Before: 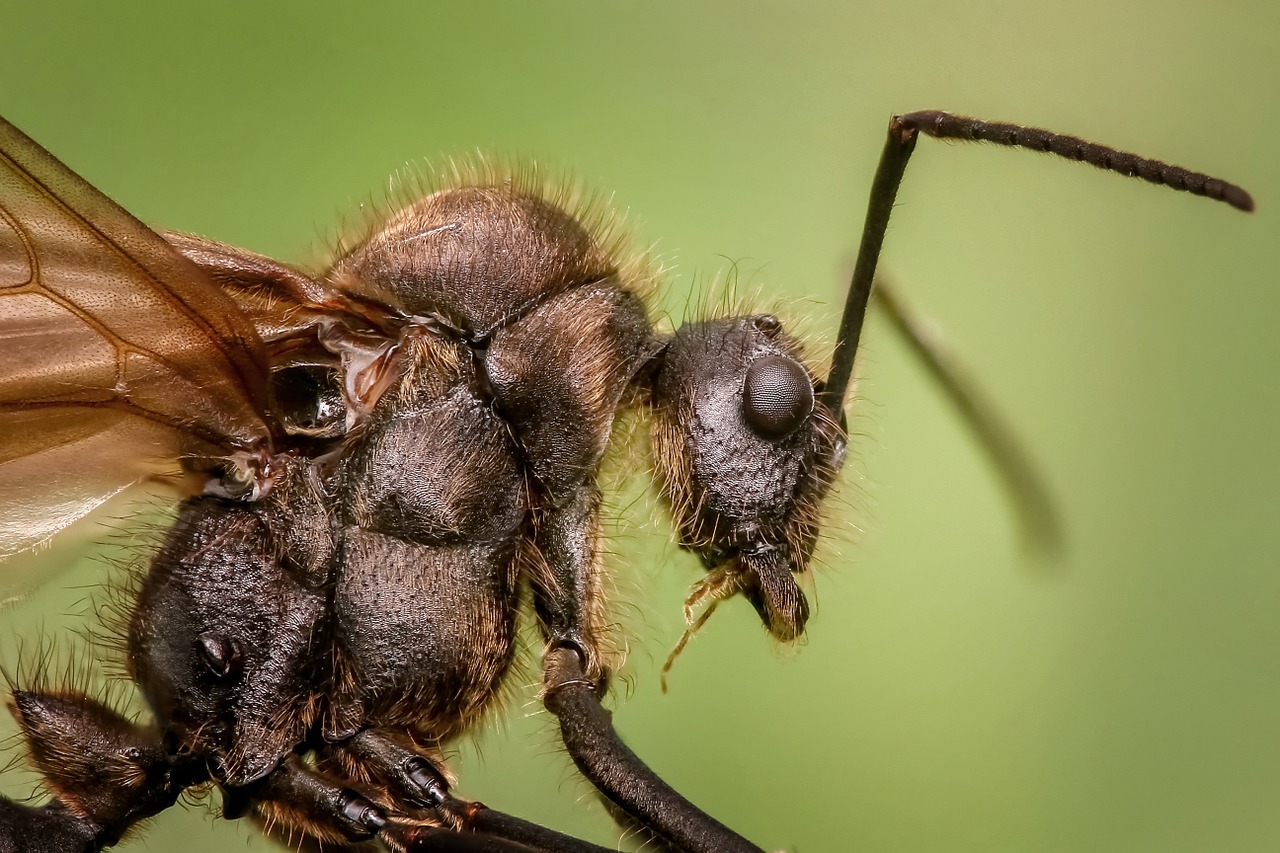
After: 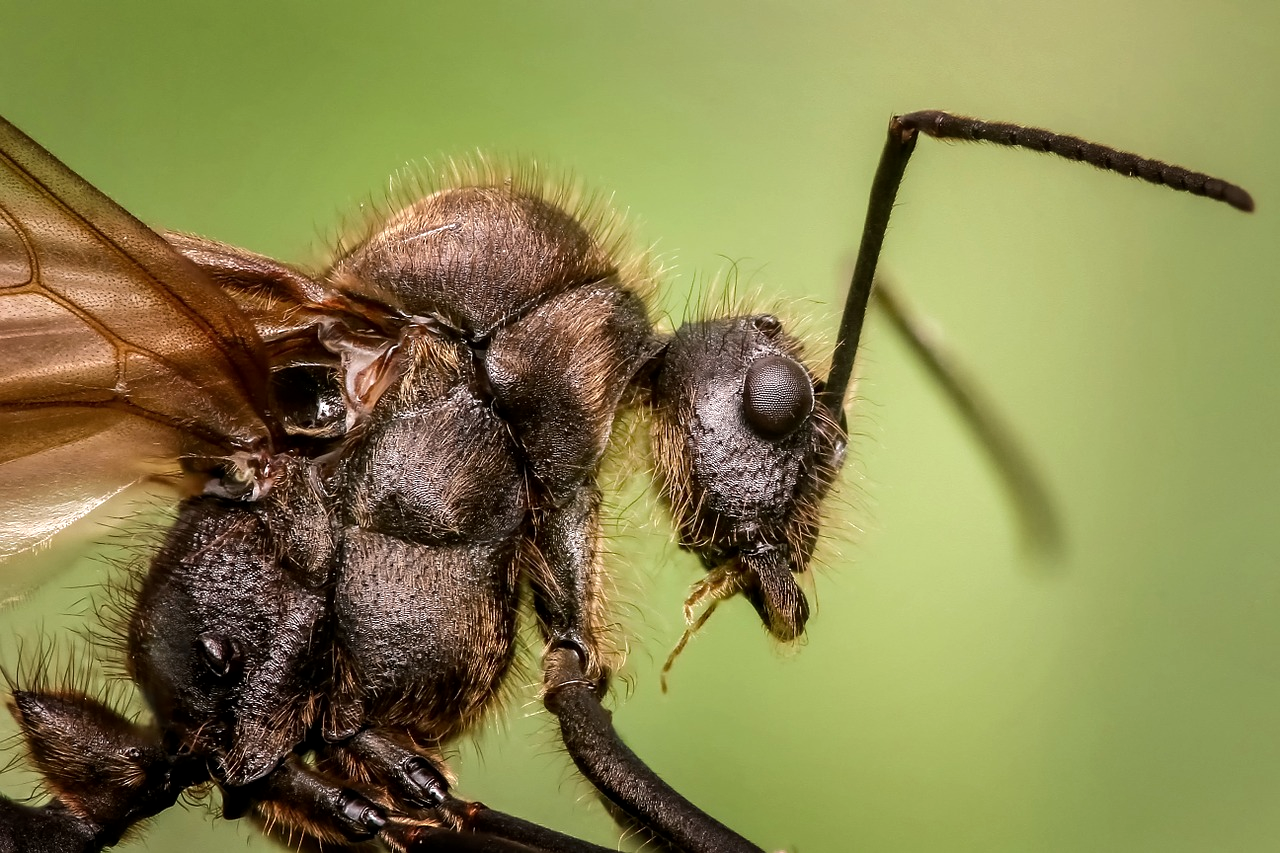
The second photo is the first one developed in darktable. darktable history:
exposure: black level correction 0.002, exposure -0.098 EV, compensate highlight preservation false
tone equalizer: -8 EV -0.437 EV, -7 EV -0.418 EV, -6 EV -0.312 EV, -5 EV -0.19 EV, -3 EV 0.217 EV, -2 EV 0.309 EV, -1 EV 0.41 EV, +0 EV 0.41 EV, edges refinement/feathering 500, mask exposure compensation -1.57 EV, preserve details no
